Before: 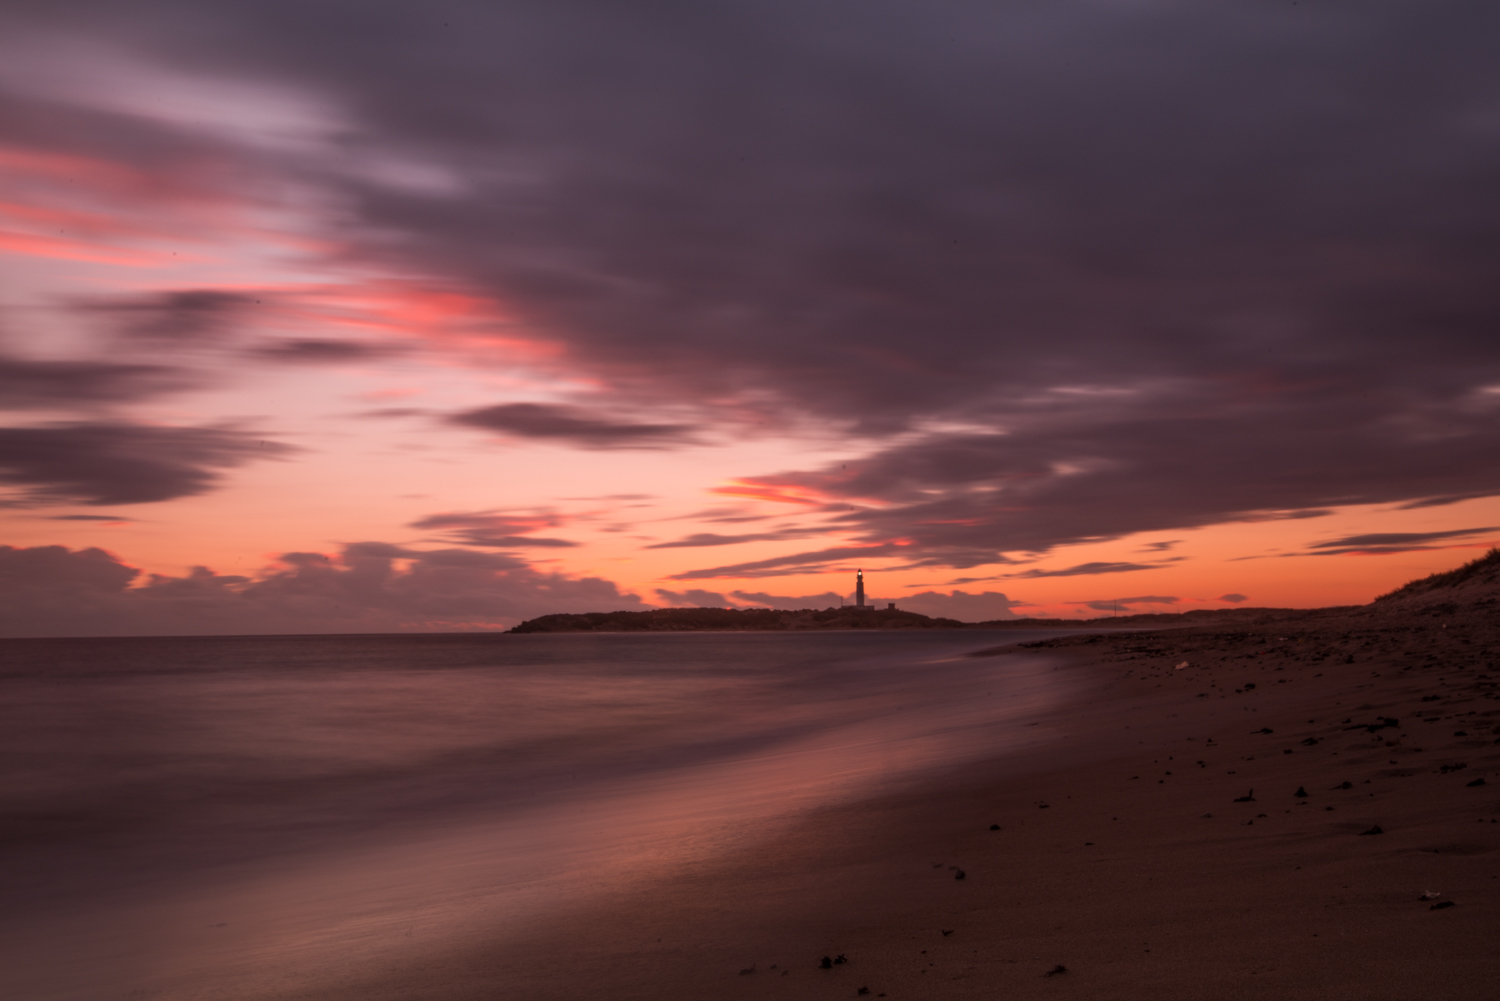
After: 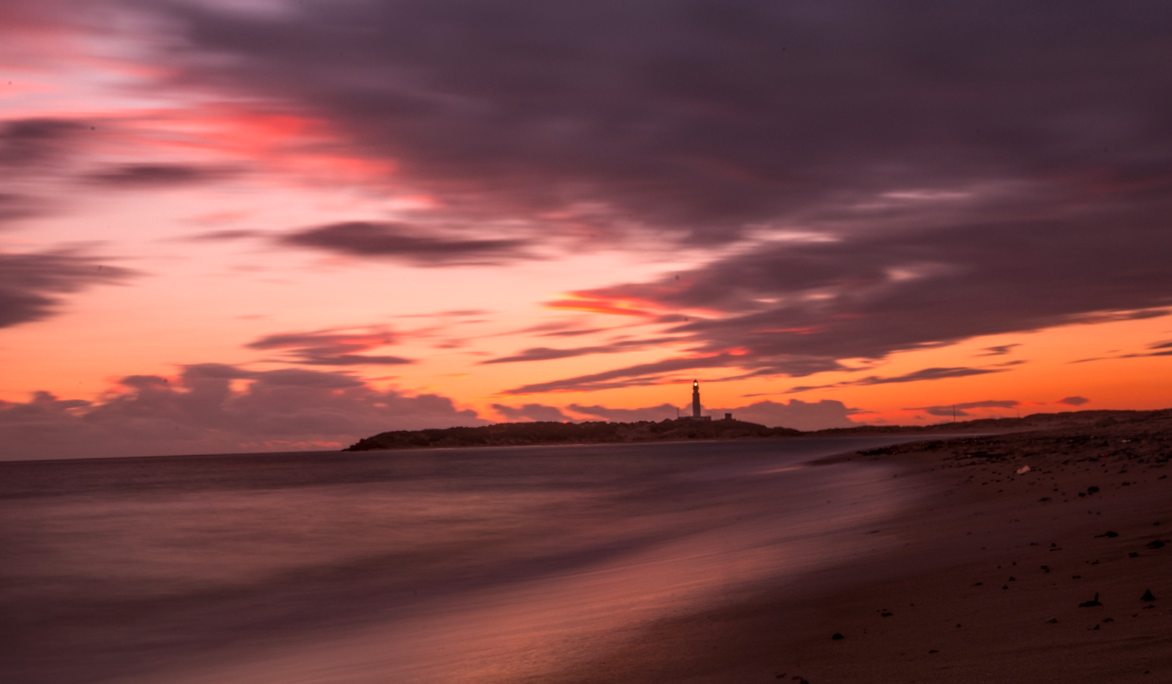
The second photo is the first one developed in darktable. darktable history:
crop: left 9.712%, top 16.928%, right 10.845%, bottom 12.332%
rotate and perspective: rotation -1.32°, lens shift (horizontal) -0.031, crop left 0.015, crop right 0.985, crop top 0.047, crop bottom 0.982
color balance: contrast 6.48%, output saturation 113.3%
local contrast: on, module defaults
